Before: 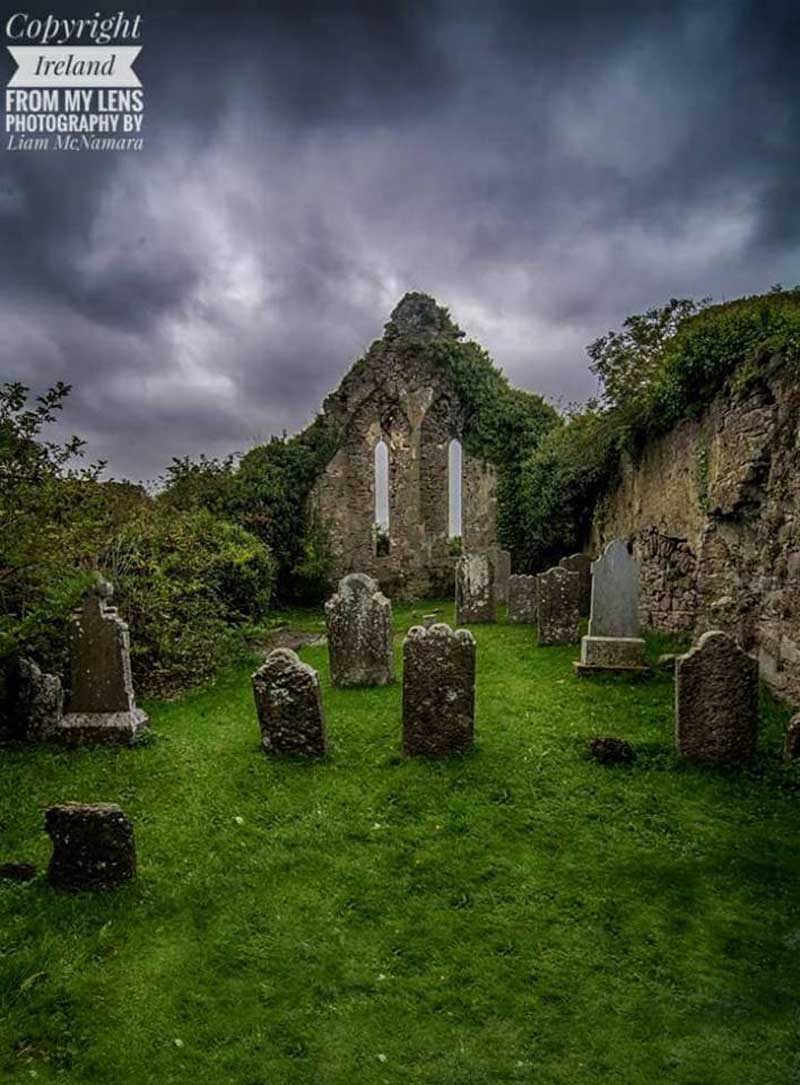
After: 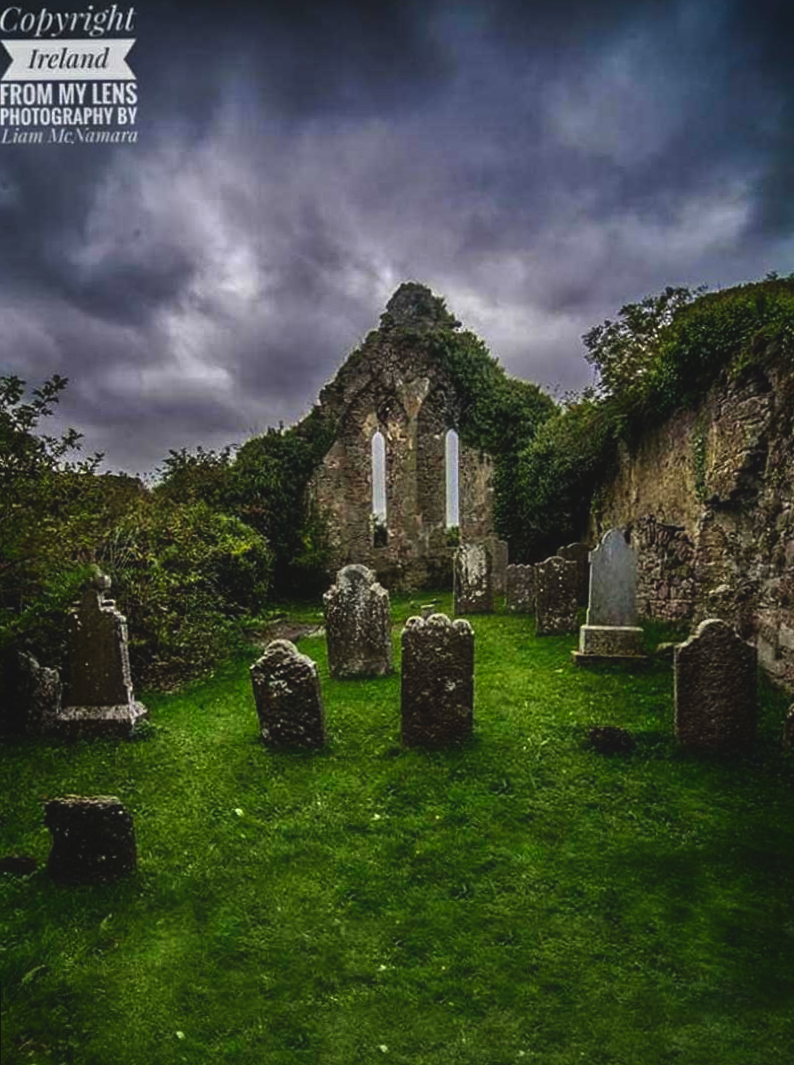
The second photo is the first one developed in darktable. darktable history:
tone equalizer: -8 EV 0.001 EV, -7 EV -0.004 EV, -6 EV 0.009 EV, -5 EV 0.032 EV, -4 EV 0.276 EV, -3 EV 0.644 EV, -2 EV 0.584 EV, -1 EV 0.187 EV, +0 EV 0.024 EV
crop: bottom 0.071%
exposure: black level correction -0.023, exposure -0.039 EV, compensate highlight preservation false
rotate and perspective: rotation -0.45°, automatic cropping original format, crop left 0.008, crop right 0.992, crop top 0.012, crop bottom 0.988
contrast brightness saturation: contrast 0.13, brightness -0.24, saturation 0.14
